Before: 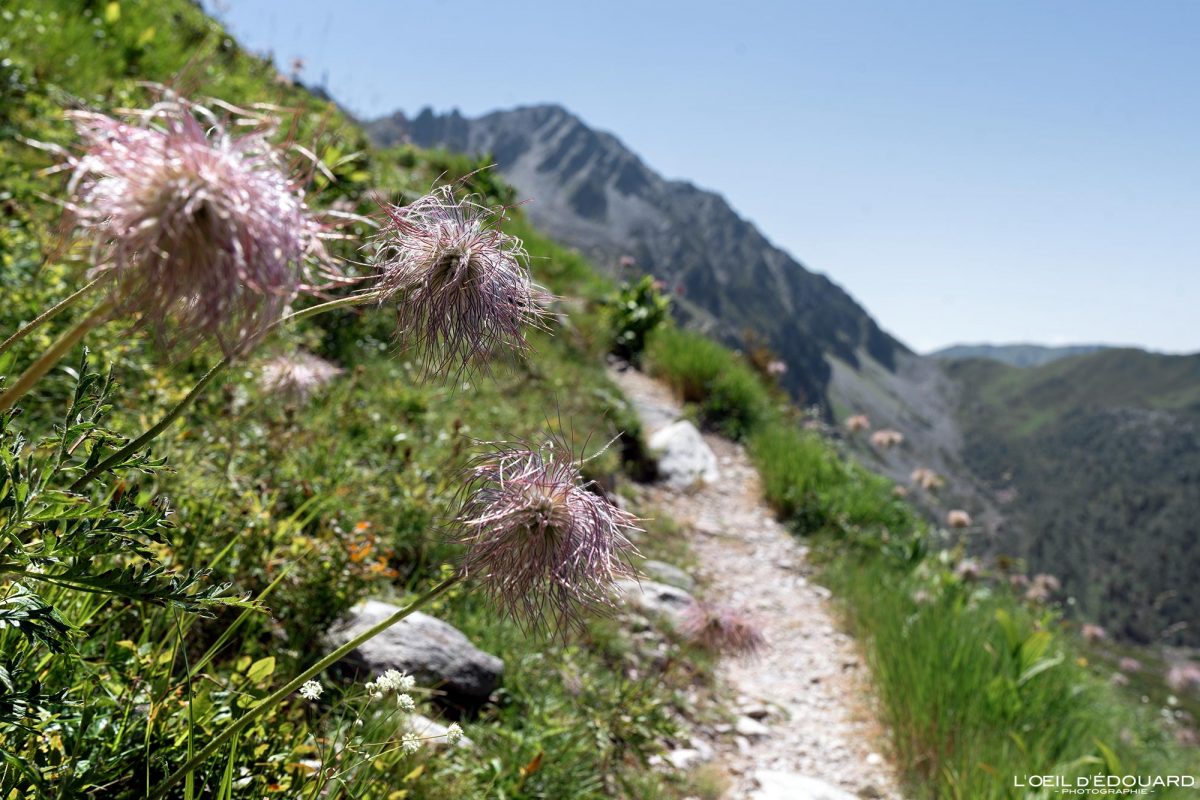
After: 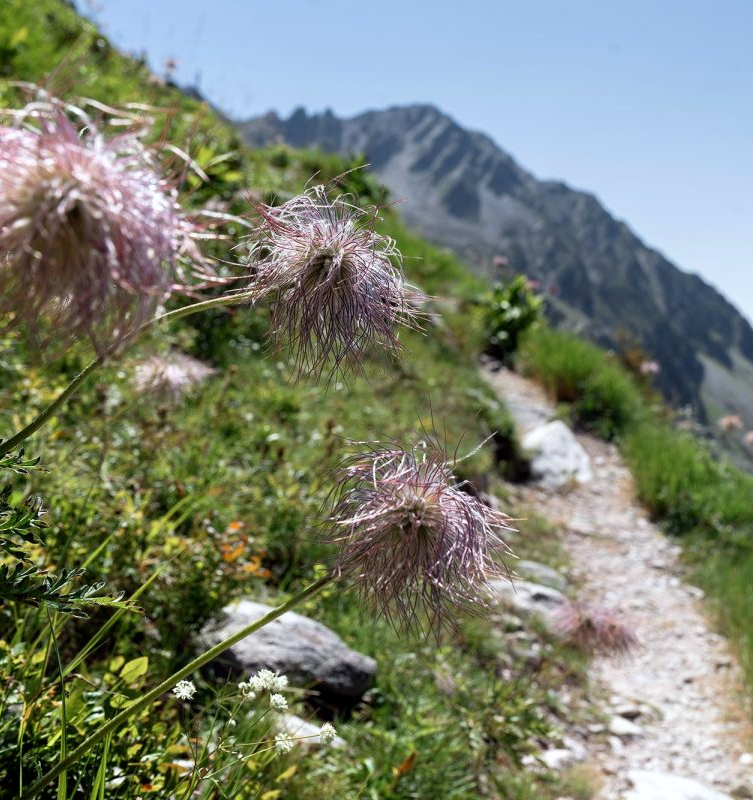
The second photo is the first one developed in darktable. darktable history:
white balance: red 0.988, blue 1.017
crop: left 10.644%, right 26.528%
